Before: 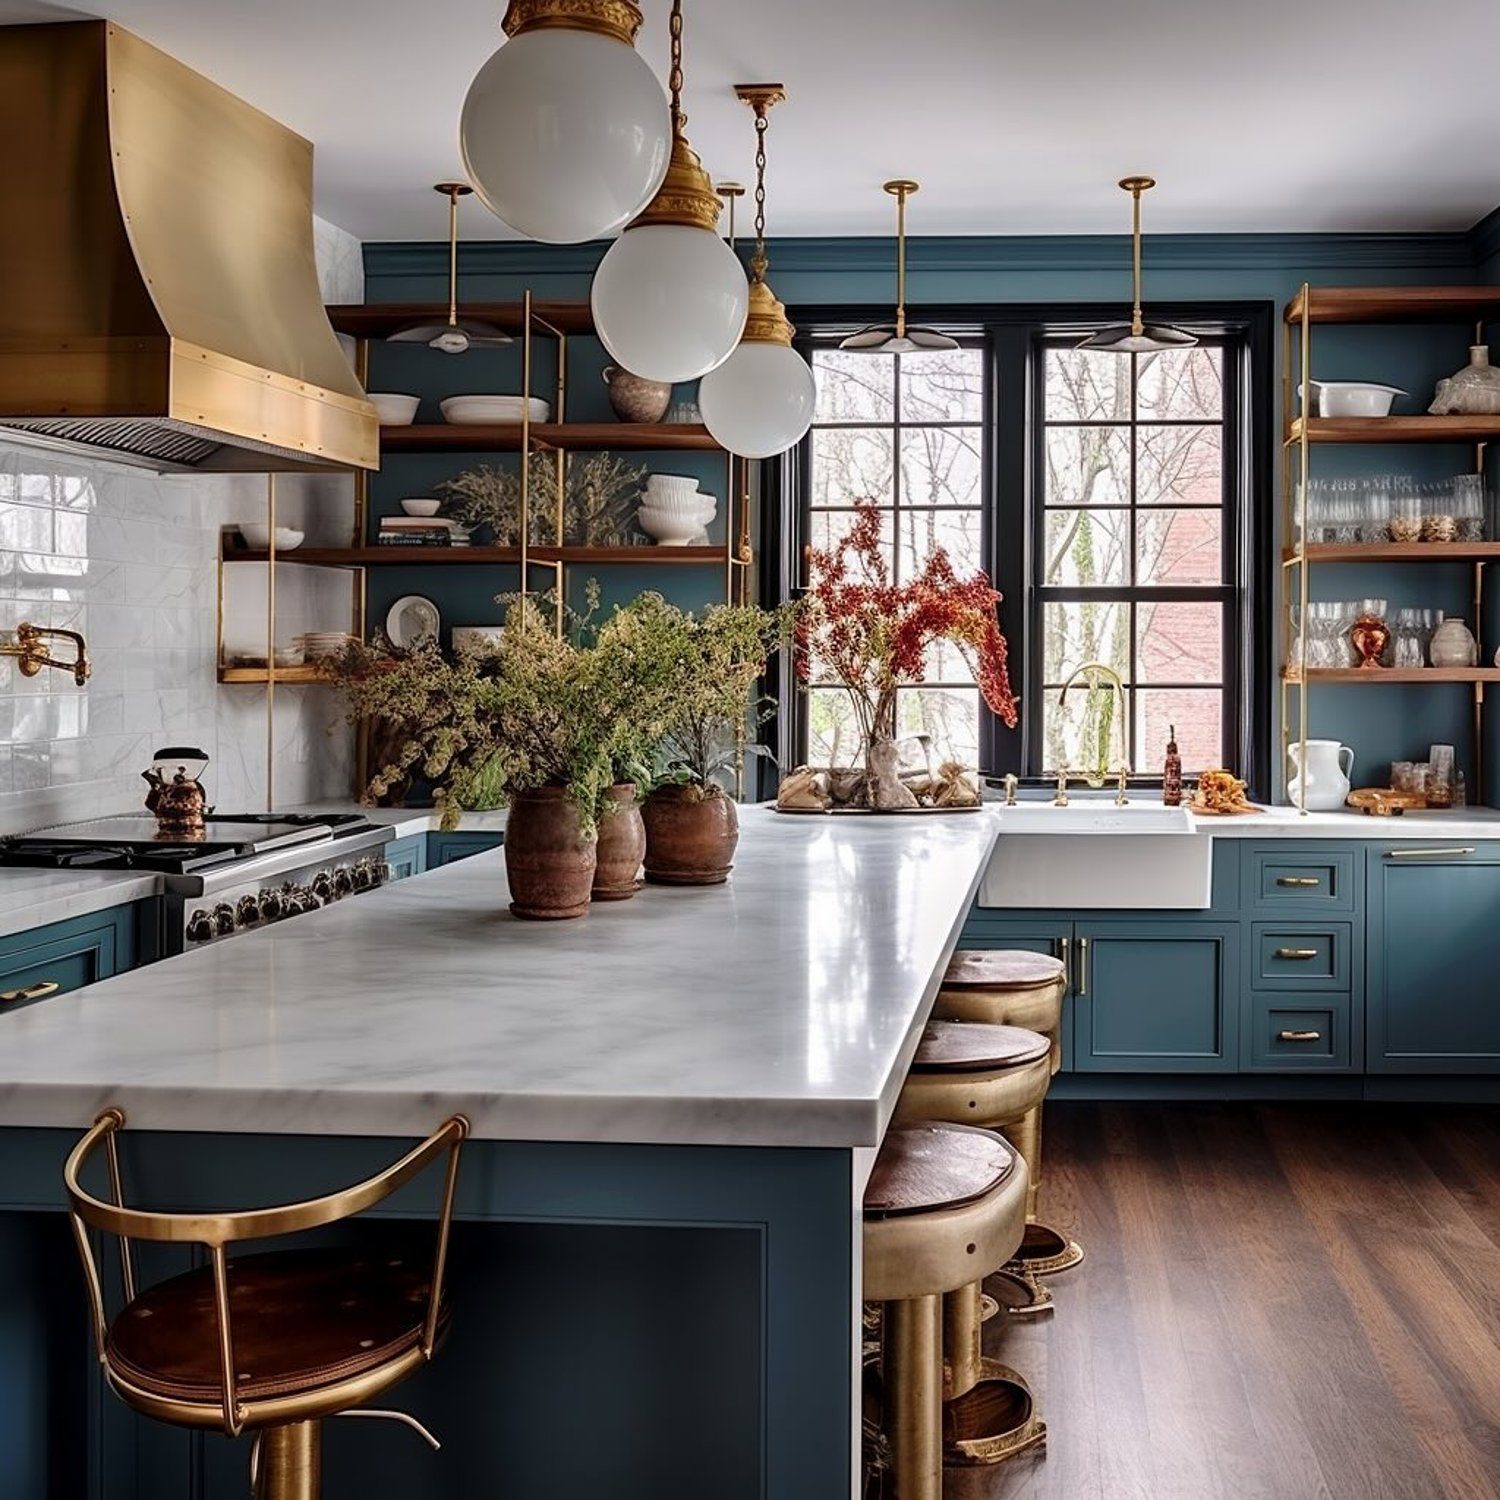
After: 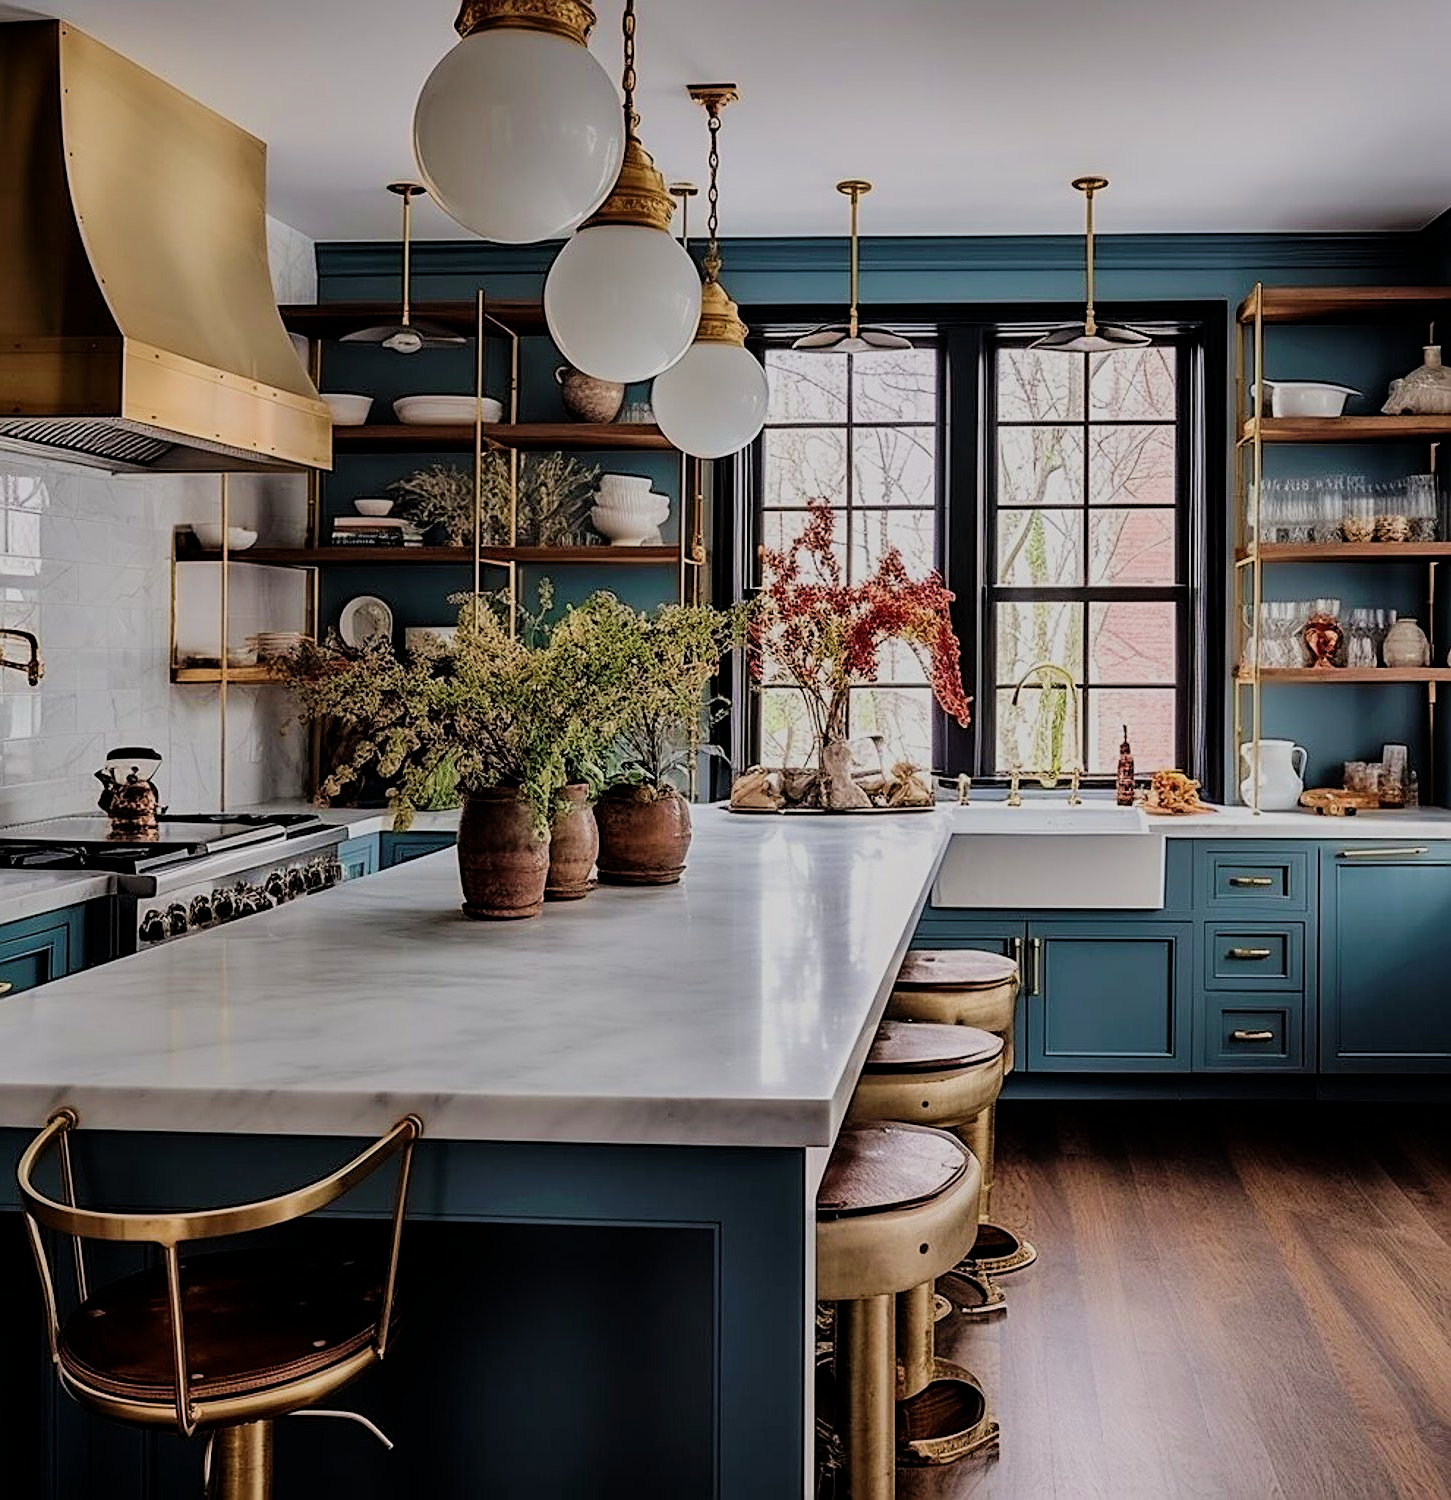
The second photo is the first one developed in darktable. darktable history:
crop and rotate: left 3.238%
filmic rgb: black relative exposure -7.15 EV, white relative exposure 5.36 EV, hardness 3.02
velvia: on, module defaults
sharpen: on, module defaults
